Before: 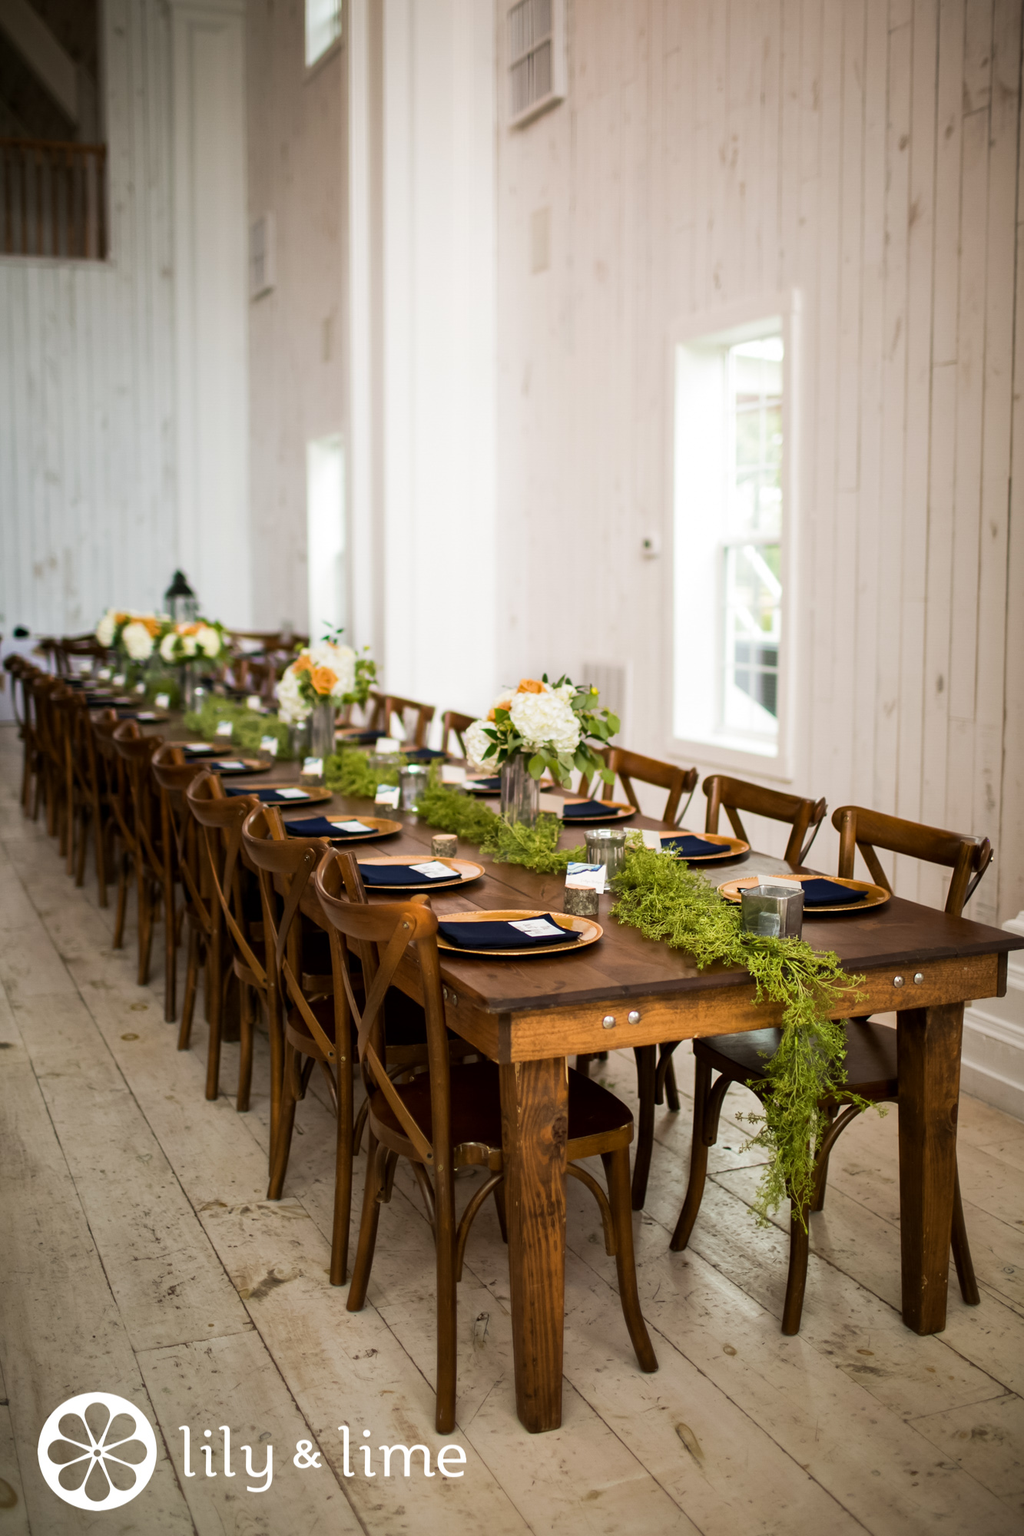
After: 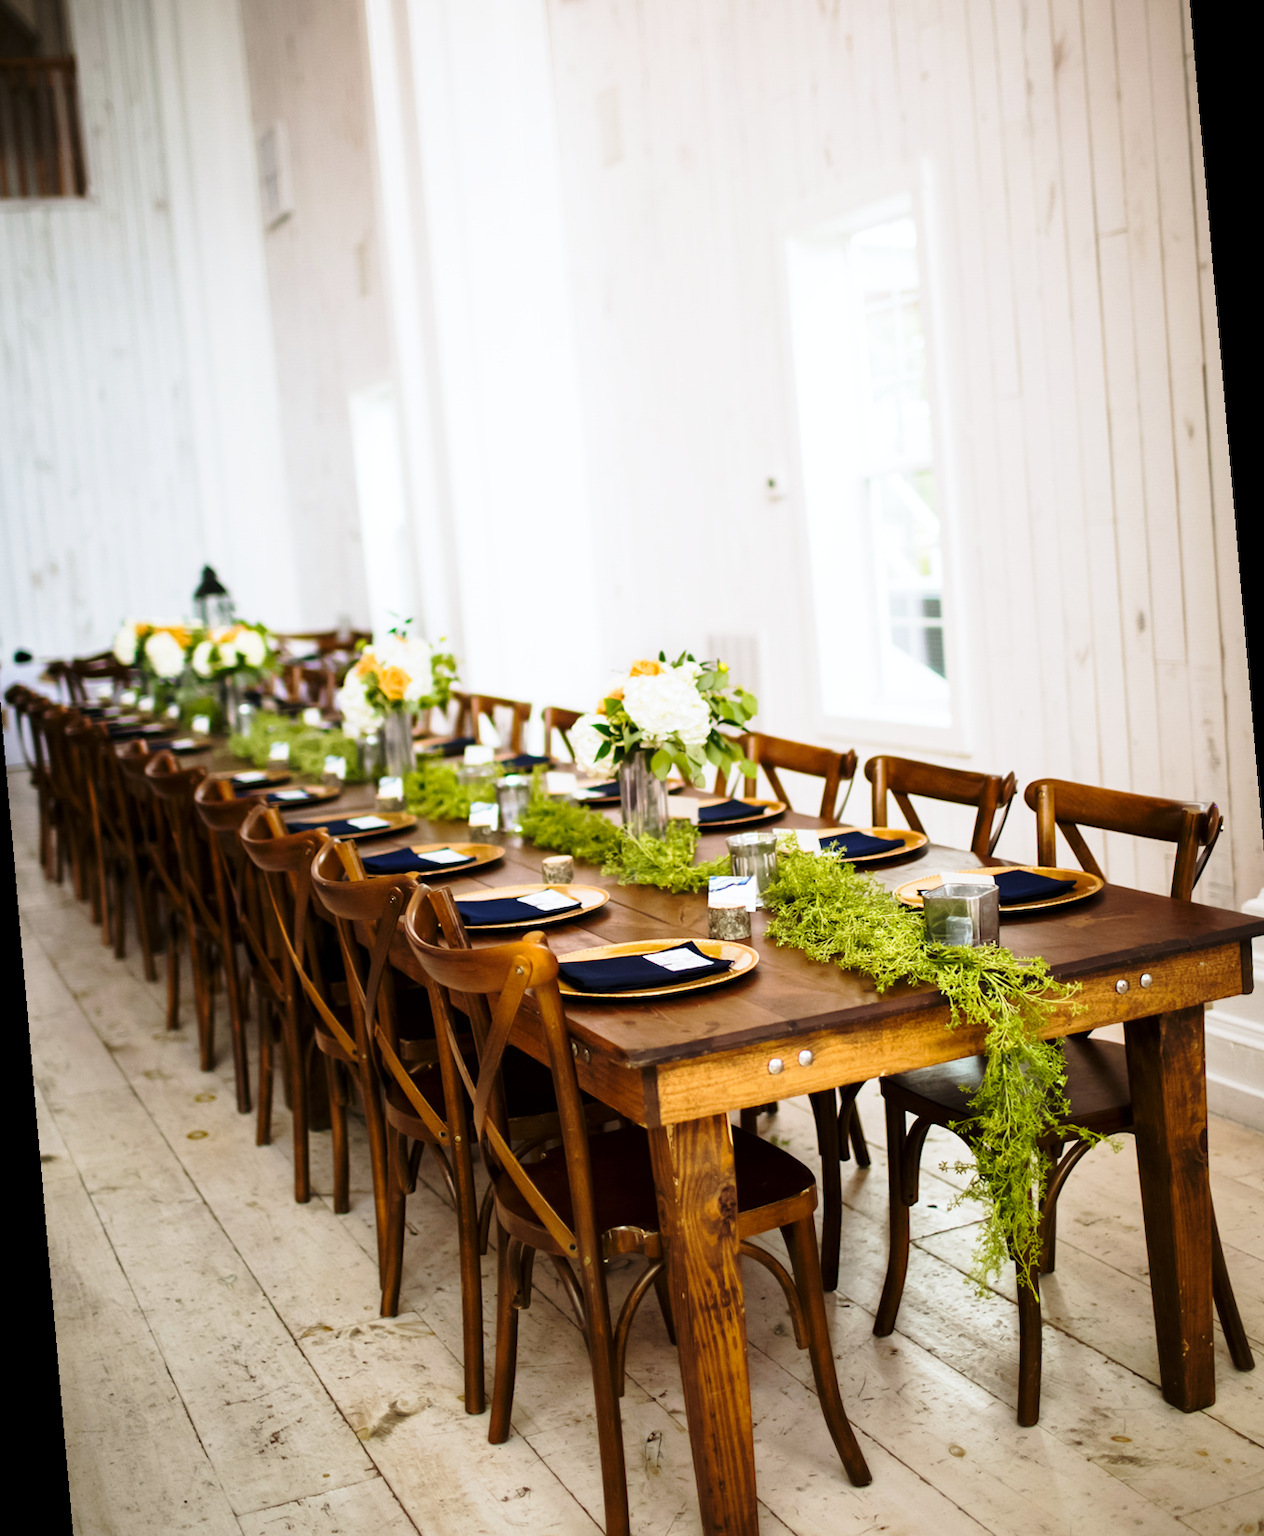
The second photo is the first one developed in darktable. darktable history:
rotate and perspective: rotation -5°, crop left 0.05, crop right 0.952, crop top 0.11, crop bottom 0.89
white balance: red 0.974, blue 1.044
base curve: curves: ch0 [(0, 0) (0.028, 0.03) (0.121, 0.232) (0.46, 0.748) (0.859, 0.968) (1, 1)], preserve colors none
